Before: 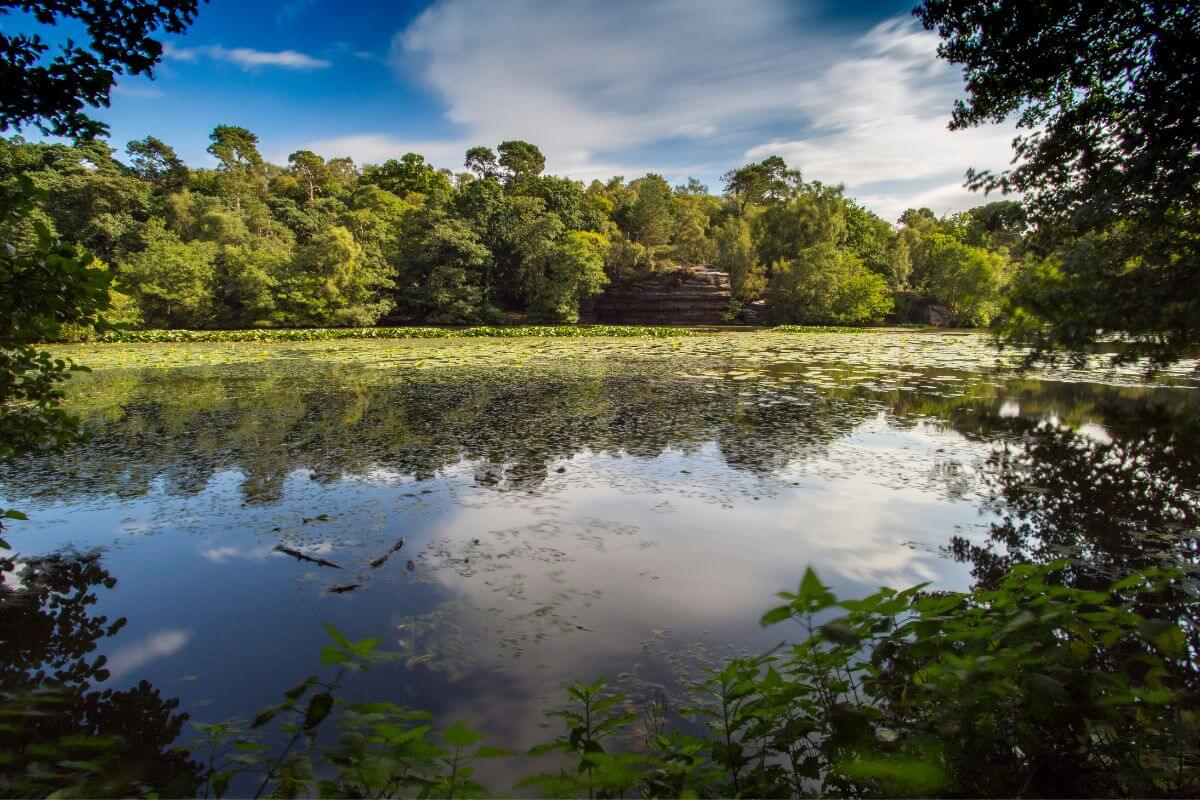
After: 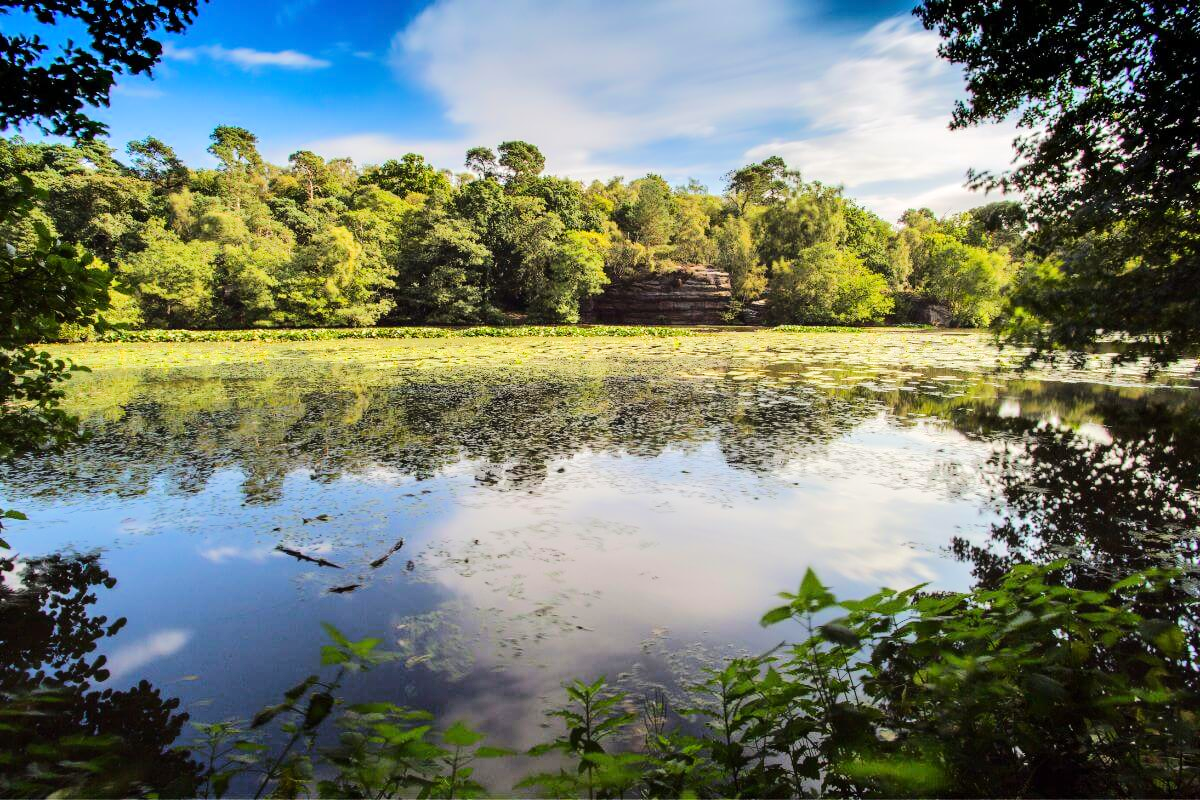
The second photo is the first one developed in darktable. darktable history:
tone equalizer: -7 EV 0.147 EV, -6 EV 0.596 EV, -5 EV 1.13 EV, -4 EV 1.36 EV, -3 EV 1.12 EV, -2 EV 0.6 EV, -1 EV 0.152 EV, edges refinement/feathering 500, mask exposure compensation -1.57 EV, preserve details no
